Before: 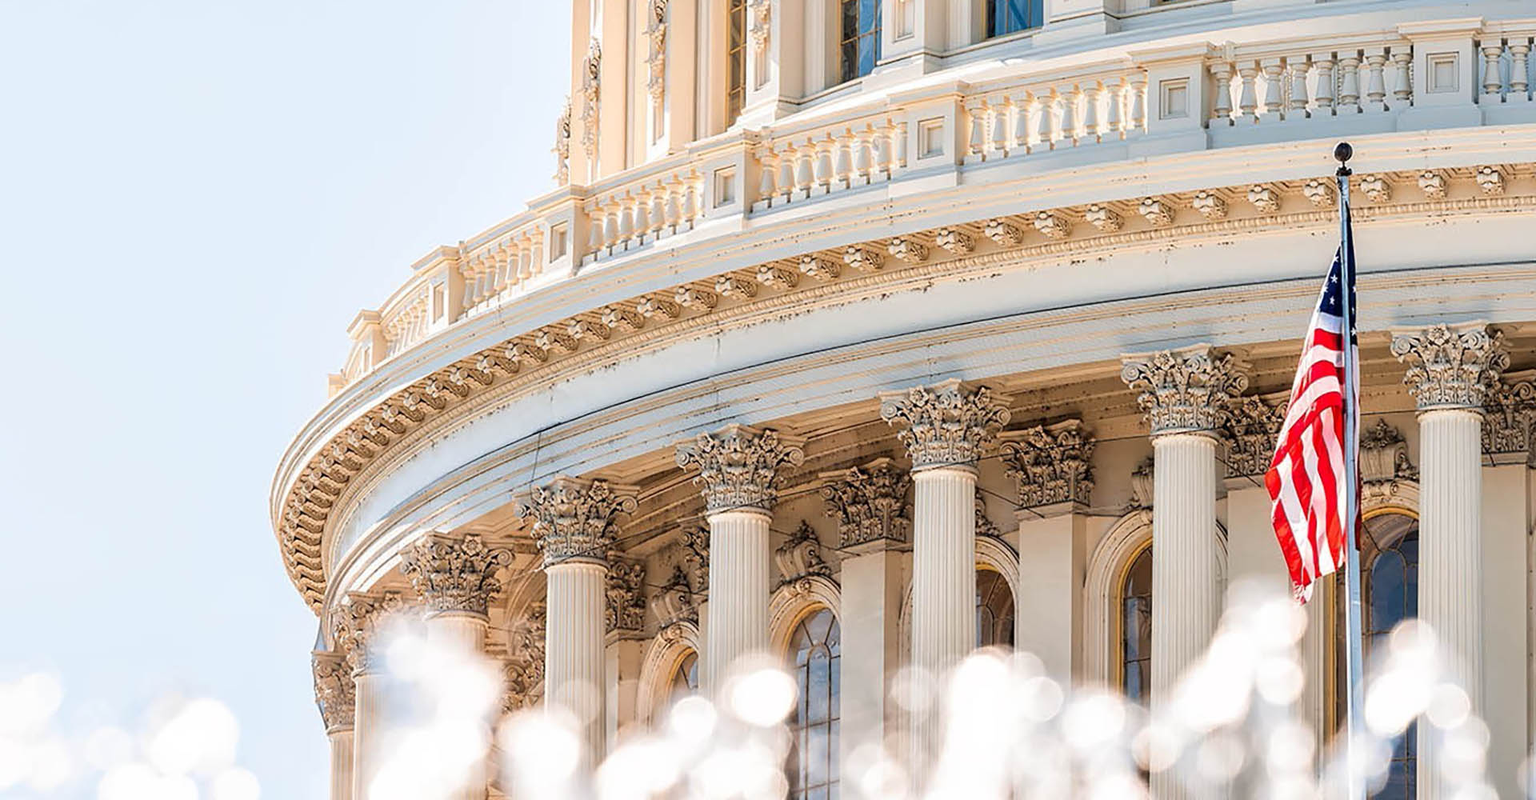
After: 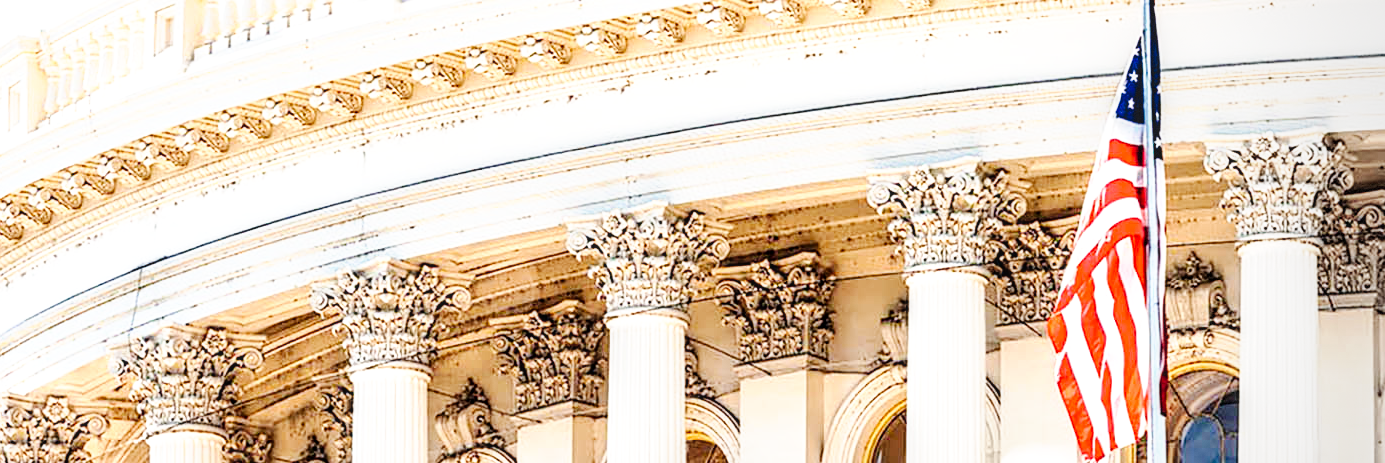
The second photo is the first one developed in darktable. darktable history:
color zones: curves: ch1 [(0.077, 0.436) (0.25, 0.5) (0.75, 0.5)]
tone curve: curves: ch0 [(0, 0) (0.003, 0) (0.011, 0.001) (0.025, 0.003) (0.044, 0.005) (0.069, 0.011) (0.1, 0.021) (0.136, 0.035) (0.177, 0.079) (0.224, 0.134) (0.277, 0.219) (0.335, 0.315) (0.399, 0.42) (0.468, 0.529) (0.543, 0.636) (0.623, 0.727) (0.709, 0.805) (0.801, 0.88) (0.898, 0.957) (1, 1)], preserve colors none
vignetting: brightness -0.172, center (-0.15, 0.018), dithering 8-bit output
exposure: exposure 0.463 EV, compensate exposure bias true, compensate highlight preservation false
crop and rotate: left 27.853%, top 27.285%, bottom 26.365%
base curve: curves: ch0 [(0, 0) (0.579, 0.807) (1, 1)], preserve colors none
local contrast: on, module defaults
